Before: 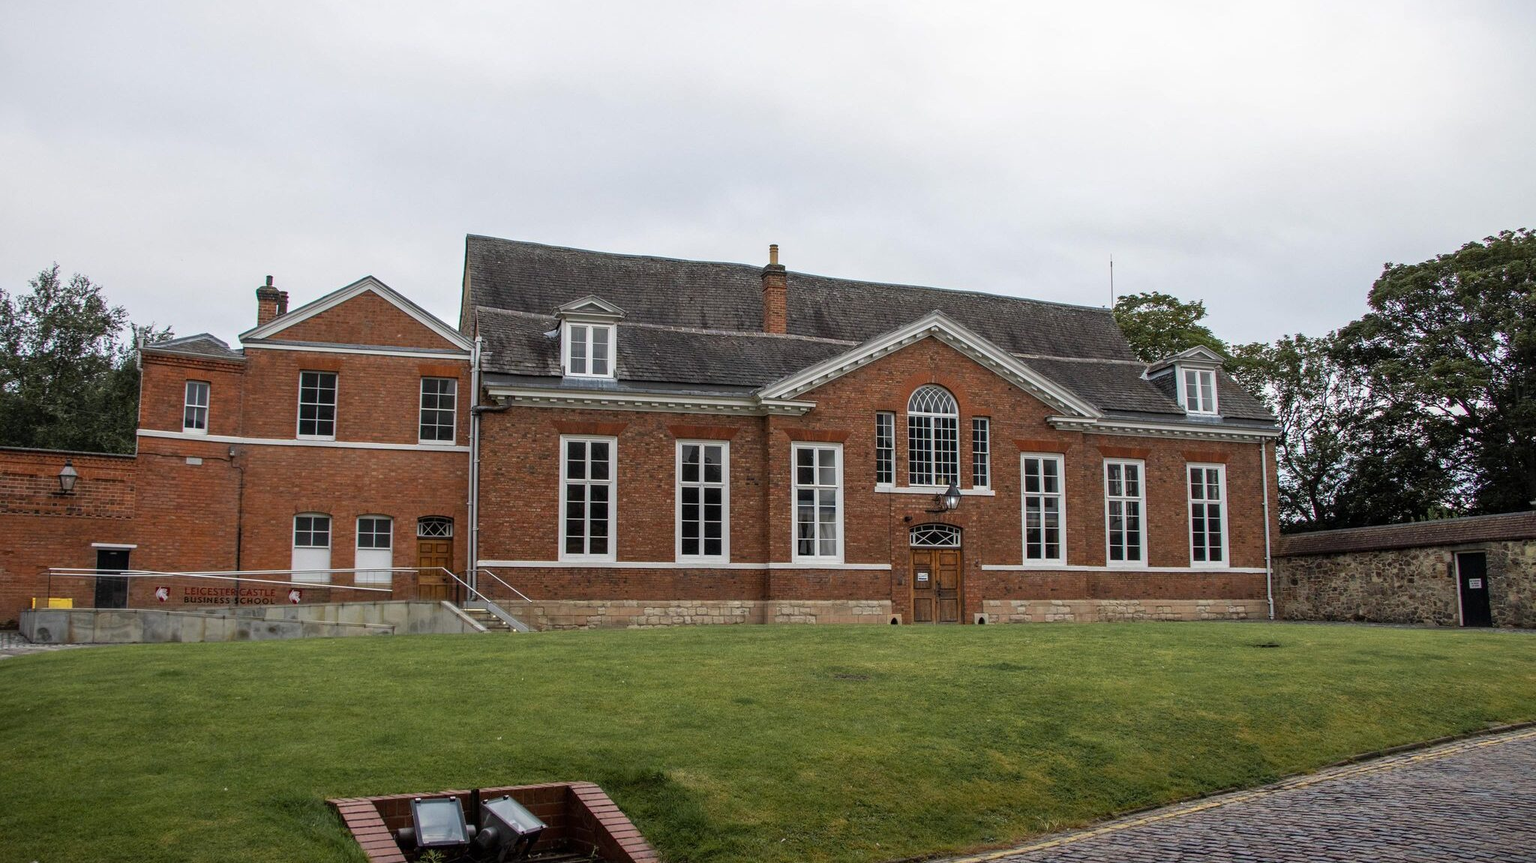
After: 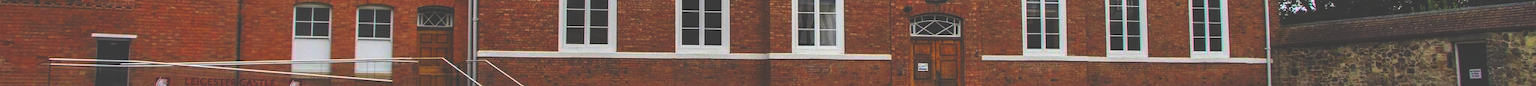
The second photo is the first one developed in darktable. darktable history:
contrast brightness saturation: contrast 0.2, brightness 0.2, saturation 0.8
rgb curve: curves: ch0 [(0, 0.186) (0.314, 0.284) (0.775, 0.708) (1, 1)], compensate middle gray true, preserve colors none
crop and rotate: top 59.084%, bottom 30.916%
